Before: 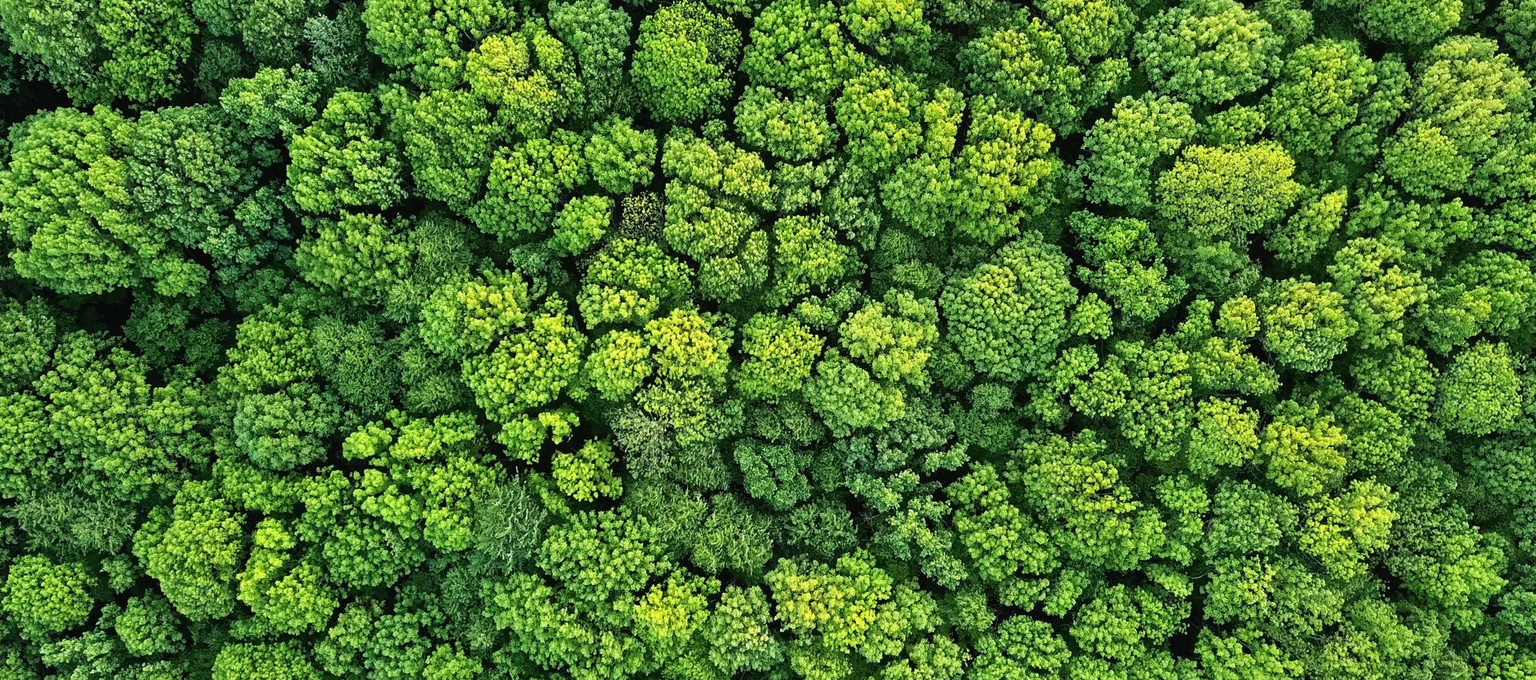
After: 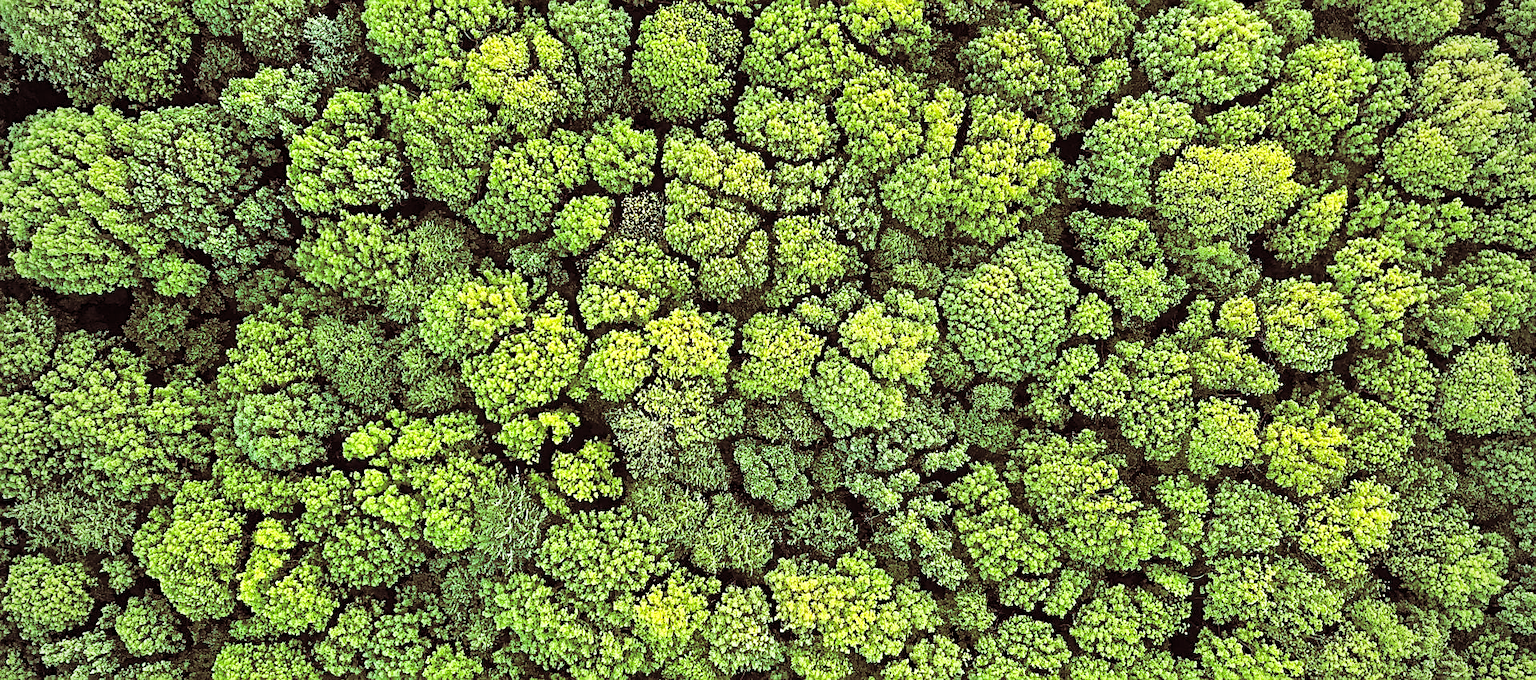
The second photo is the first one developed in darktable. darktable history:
sharpen: on, module defaults
base curve: curves: ch0 [(0, 0) (0.032, 0.025) (0.121, 0.166) (0.206, 0.329) (0.605, 0.79) (1, 1)], preserve colors none
split-toning: on, module defaults | blend: blend mode overlay, opacity 85%; mask: uniform (no mask)
vignetting: fall-off radius 93.87%
shadows and highlights: shadows 12, white point adjustment 1.2, soften with gaussian
local contrast: highlights 100%, shadows 100%, detail 120%, midtone range 0.2
haze removal: strength 0.29, distance 0.25, compatibility mode true, adaptive false
vibrance: on, module defaults
contrast brightness saturation: brightness 0.13
